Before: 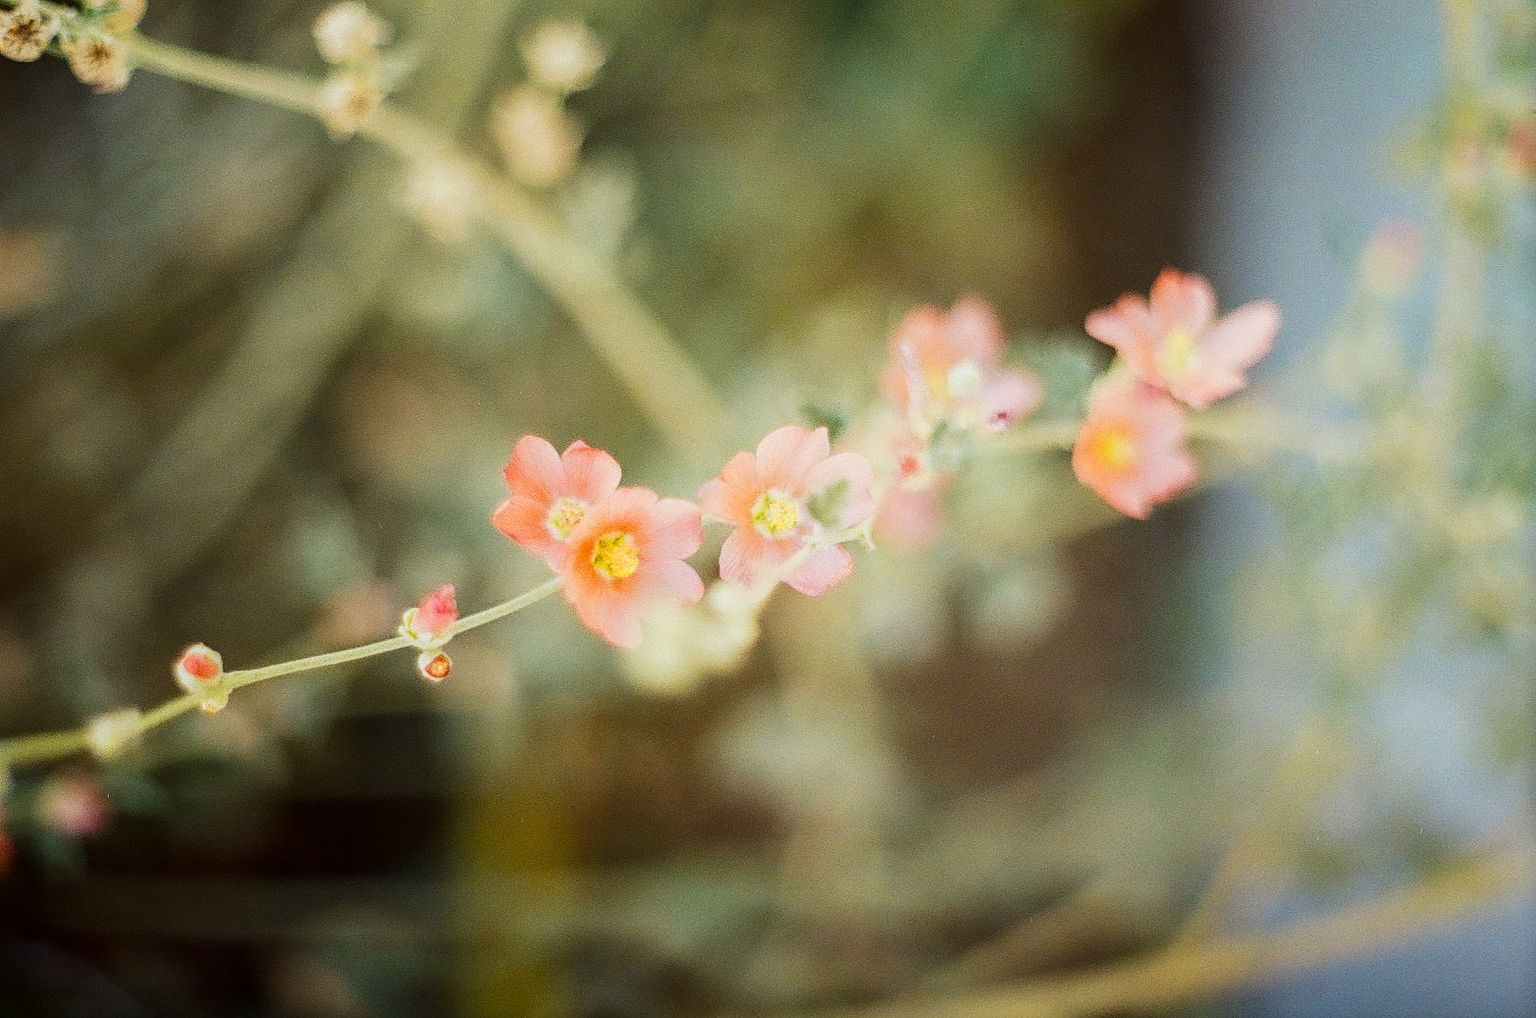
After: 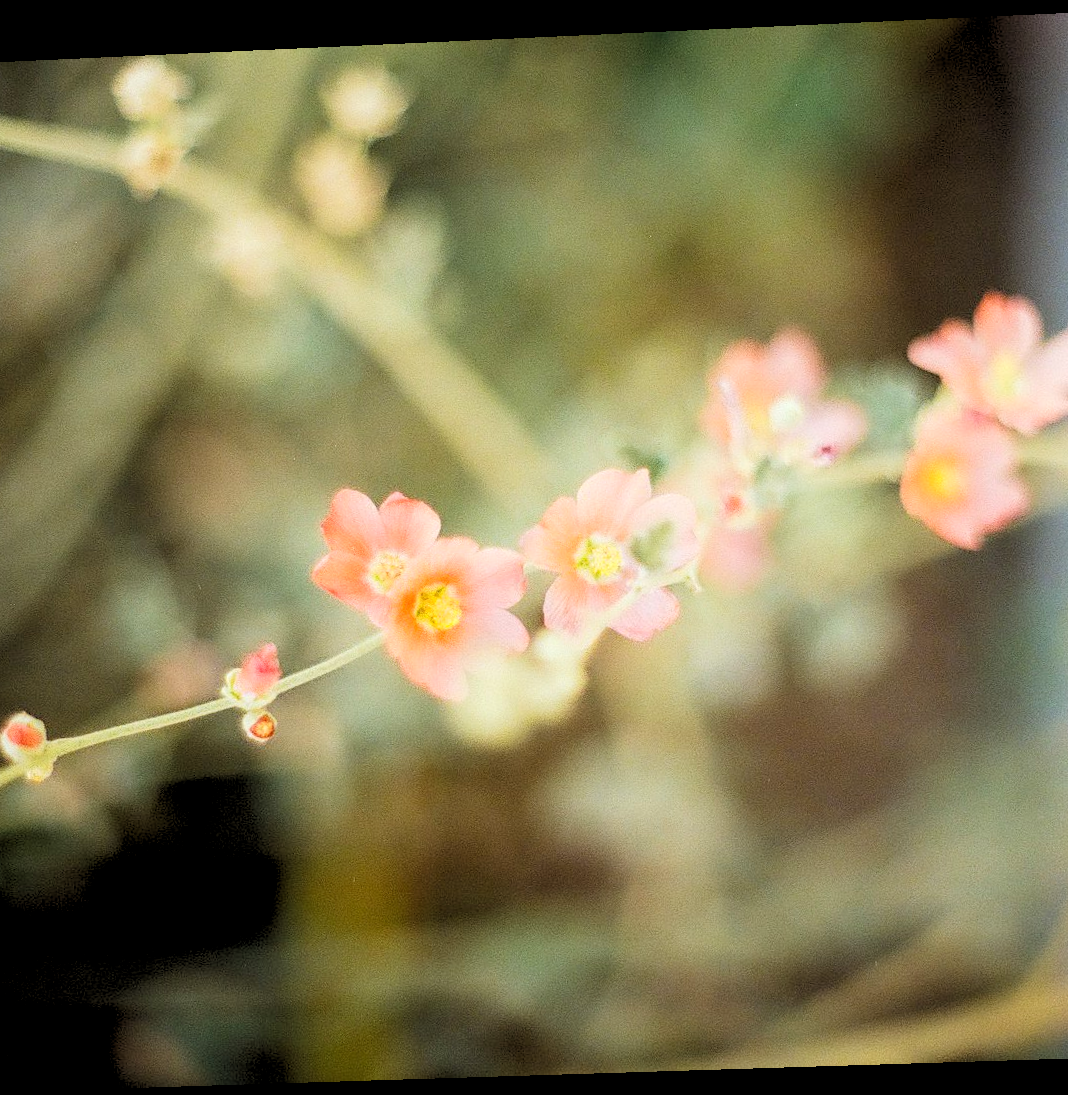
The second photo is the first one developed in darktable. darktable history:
base curve: curves: ch0 [(0, 0) (0.472, 0.508) (1, 1)]
tone equalizer: on, module defaults
crop and rotate: left 12.673%, right 20.66%
rotate and perspective: rotation -2.22°, lens shift (horizontal) -0.022, automatic cropping off
rgb levels: levels [[0.013, 0.434, 0.89], [0, 0.5, 1], [0, 0.5, 1]]
